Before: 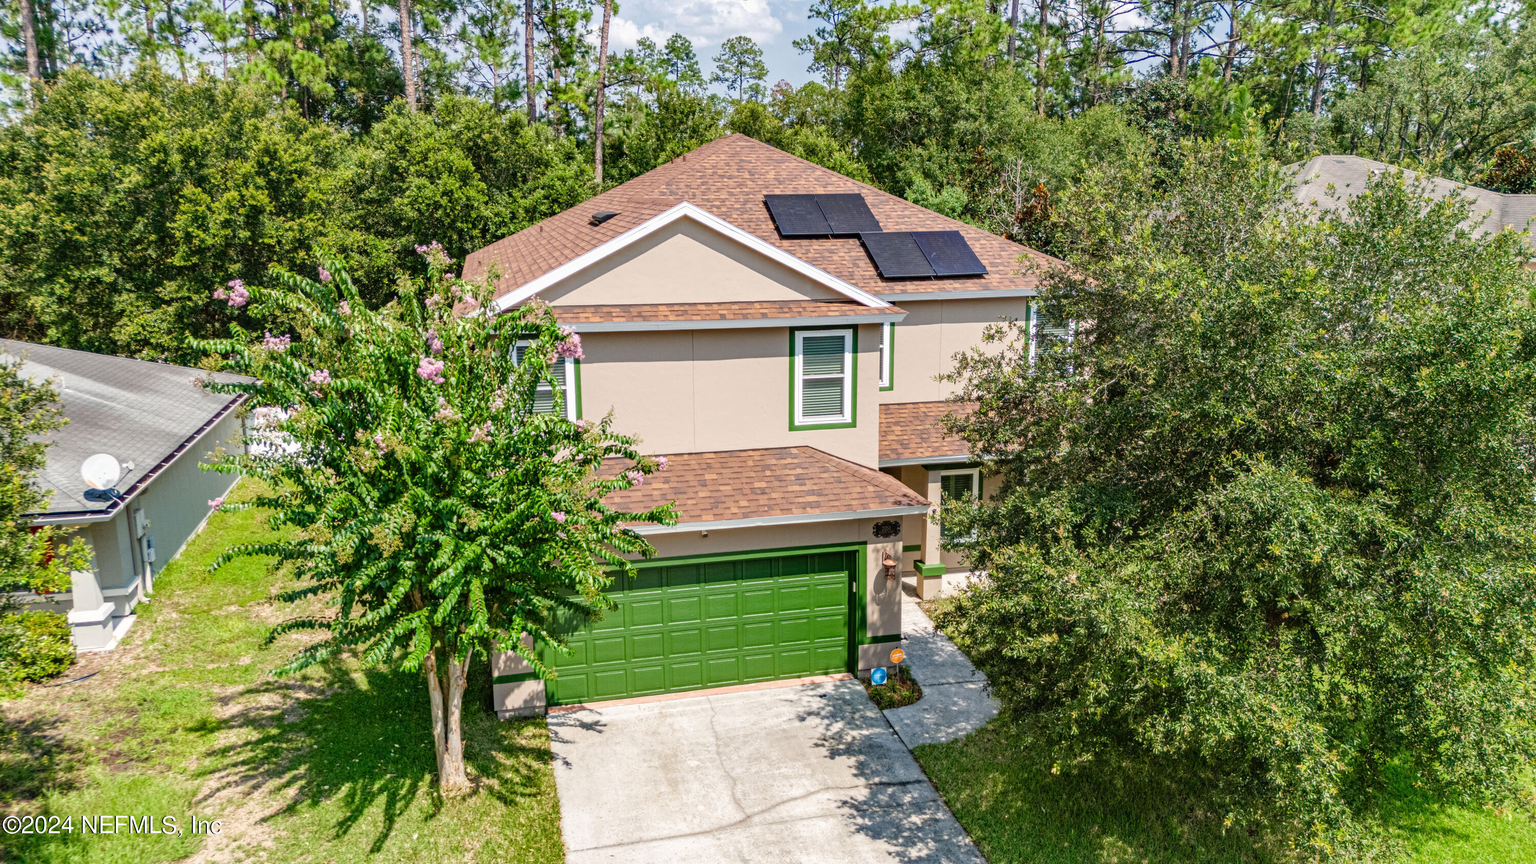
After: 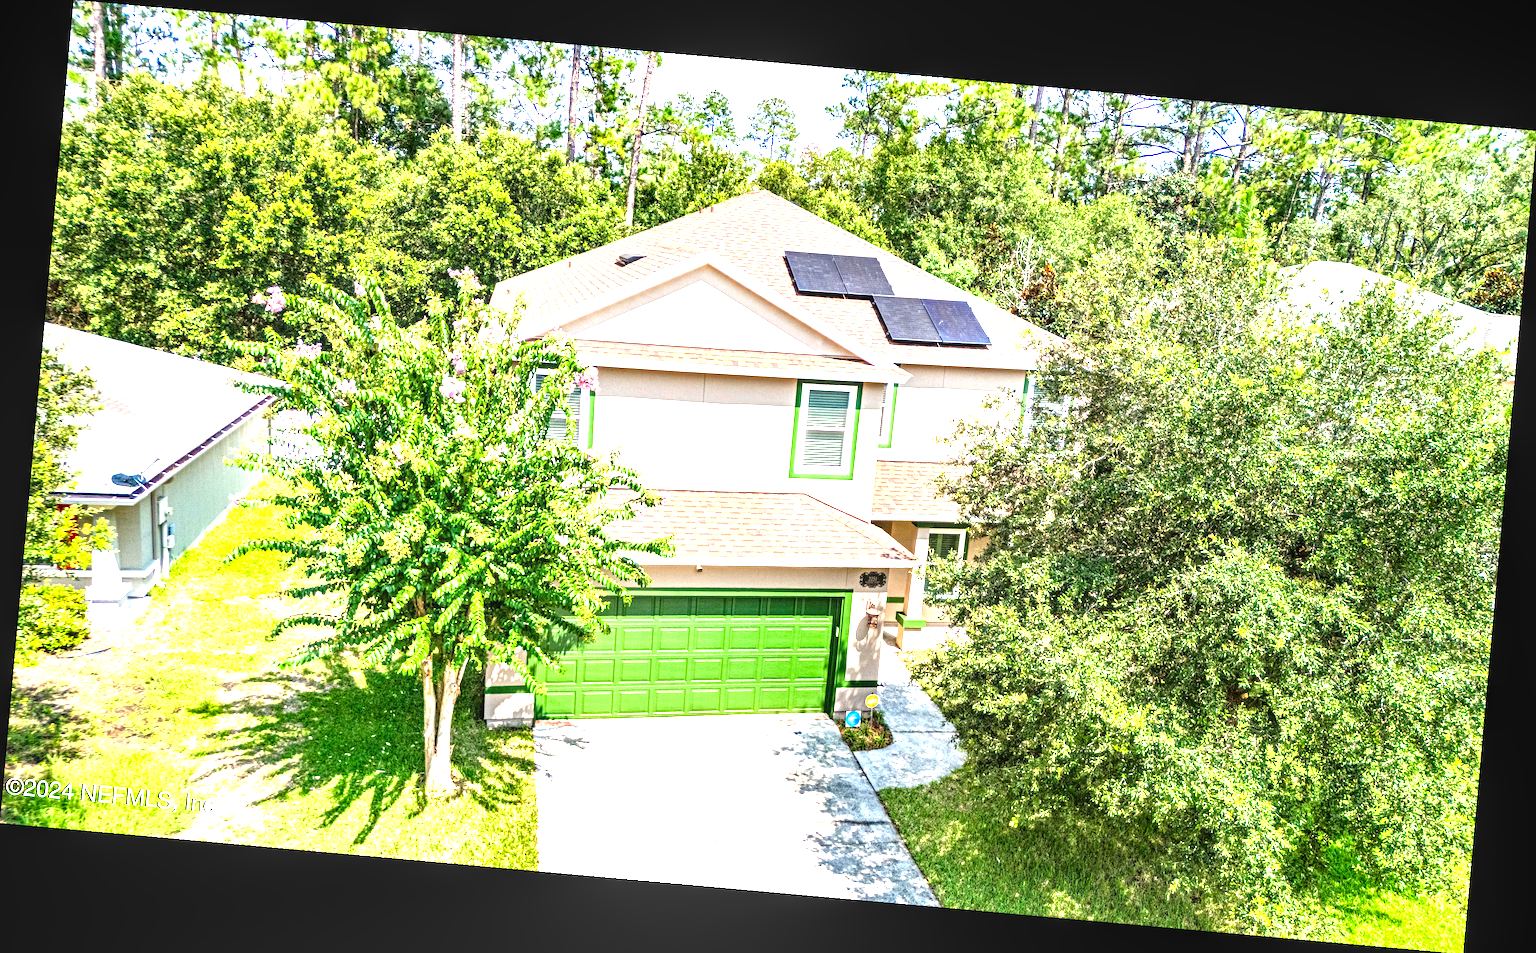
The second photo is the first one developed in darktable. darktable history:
exposure: black level correction 0.001, exposure 2 EV, compensate highlight preservation false
local contrast: on, module defaults
rotate and perspective: rotation 5.12°, automatic cropping off
base curve: curves: ch0 [(0, 0) (0.303, 0.277) (1, 1)]
